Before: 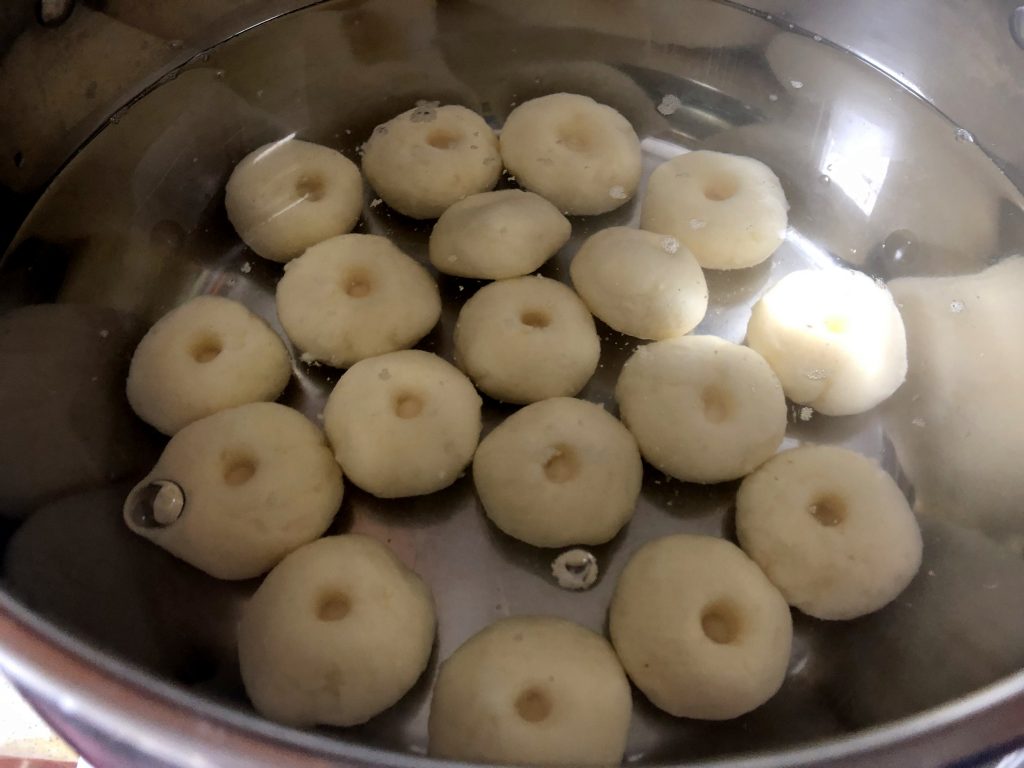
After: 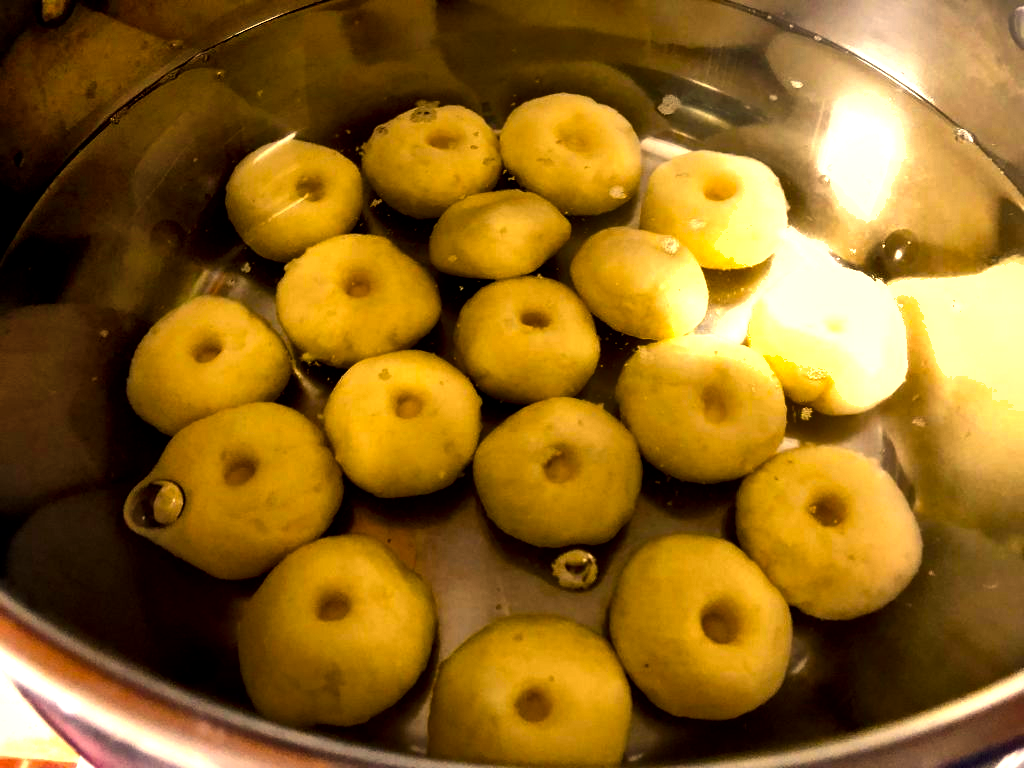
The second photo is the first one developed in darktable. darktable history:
shadows and highlights: soften with gaussian
tone equalizer: -8 EV -0.417 EV, -7 EV -0.389 EV, -6 EV -0.333 EV, -5 EV -0.222 EV, -3 EV 0.222 EV, -2 EV 0.333 EV, -1 EV 0.389 EV, +0 EV 0.417 EV, edges refinement/feathering 500, mask exposure compensation -1.57 EV, preserve details no
white balance: red 1.123, blue 0.83
local contrast: mode bilateral grid, contrast 25, coarseness 60, detail 151%, midtone range 0.2
color balance rgb: linear chroma grading › global chroma 9%, perceptual saturation grading › global saturation 36%, perceptual saturation grading › shadows 35%, perceptual brilliance grading › global brilliance 21.21%, perceptual brilliance grading › shadows -35%, global vibrance 21.21%
